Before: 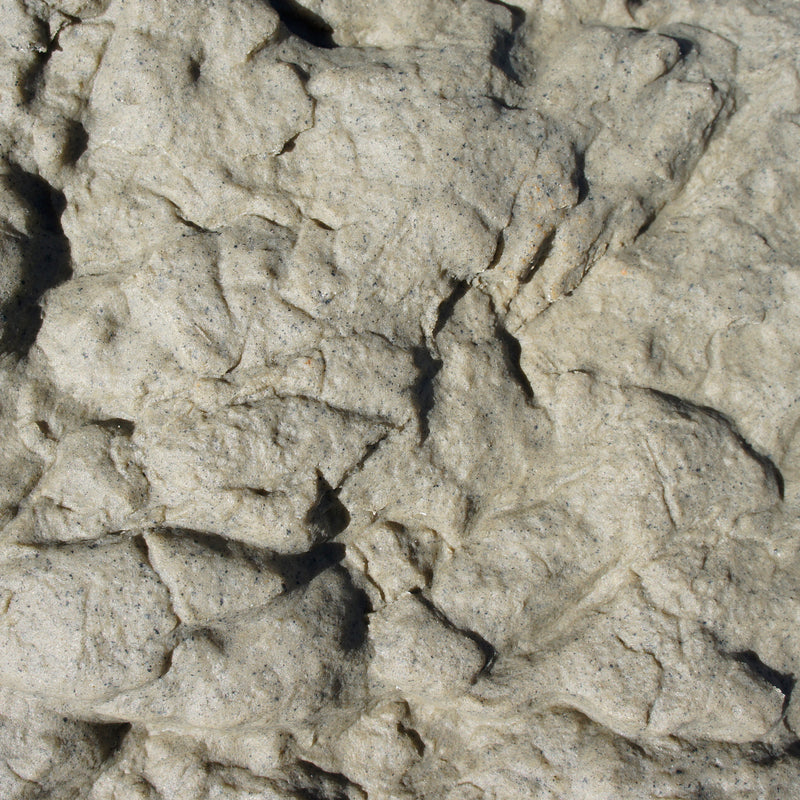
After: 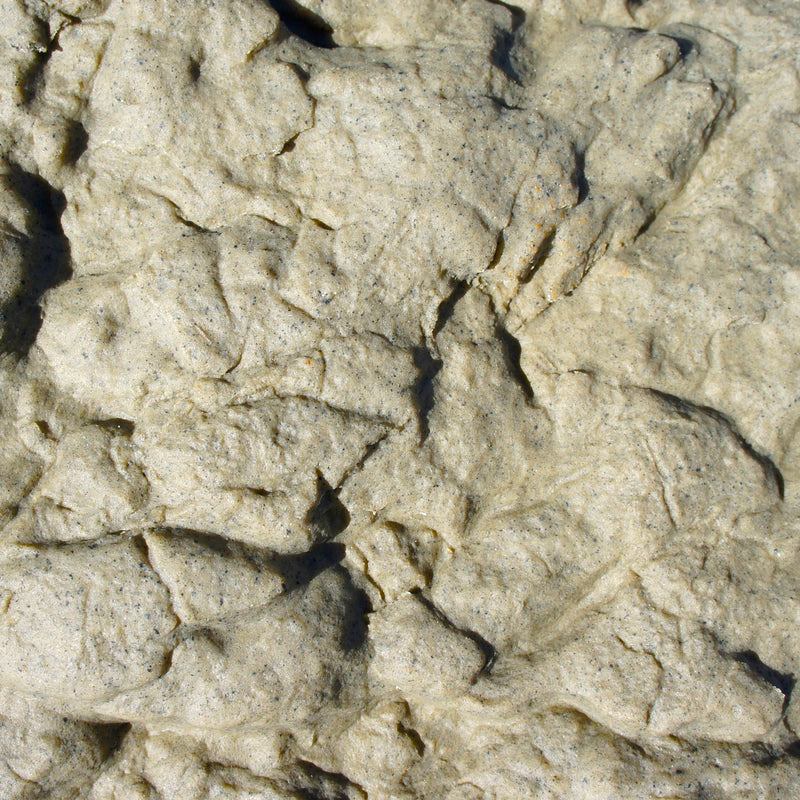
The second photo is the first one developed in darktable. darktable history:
exposure: exposure 0.25 EV, compensate exposure bias true, compensate highlight preservation false
color balance rgb: power › hue 310.86°, perceptual saturation grading › global saturation 36.636%, perceptual saturation grading › shadows 34.703%
